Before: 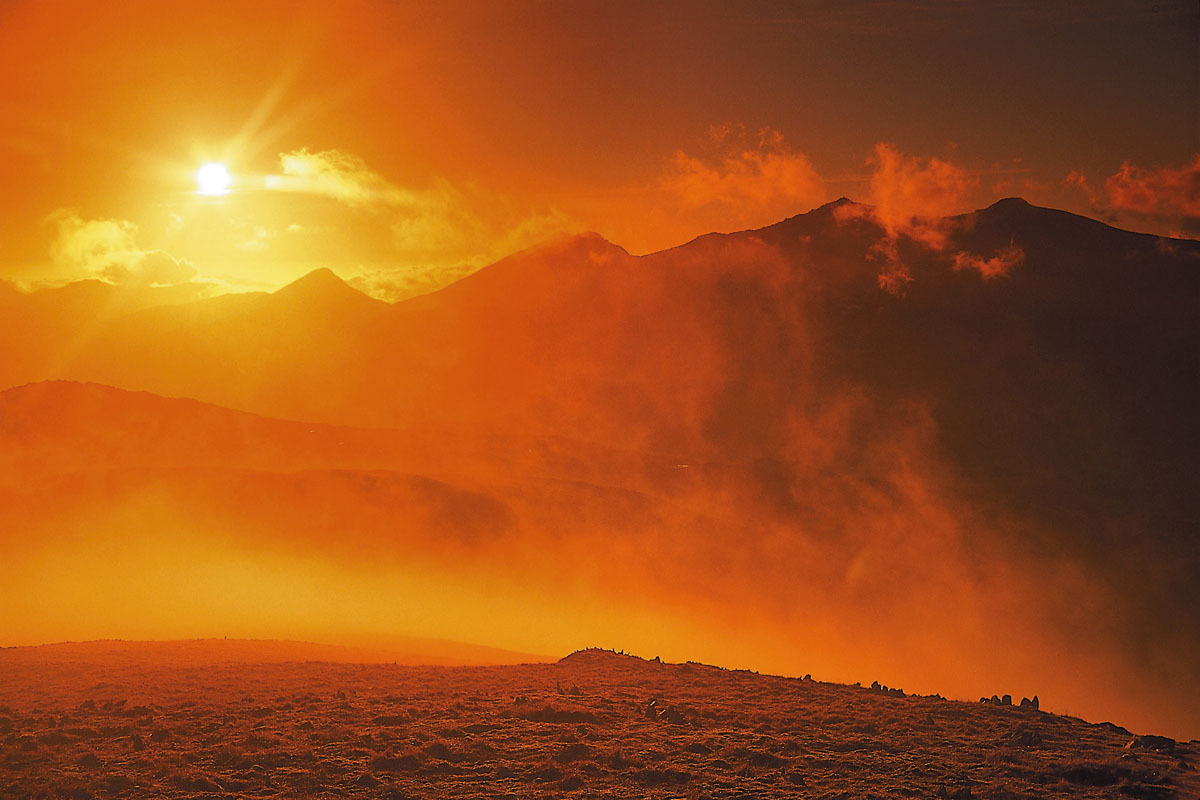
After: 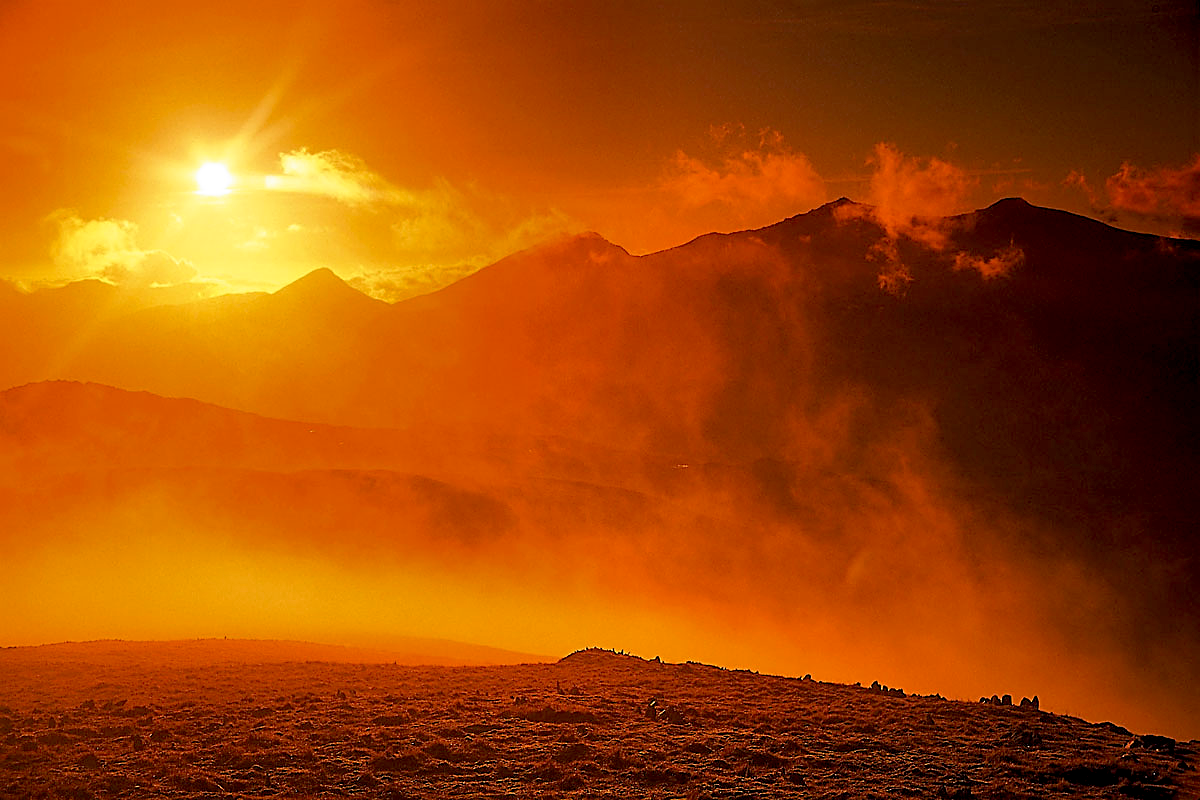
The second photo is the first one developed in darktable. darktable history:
sharpen: on, module defaults
base curve: curves: ch0 [(0.017, 0) (0.425, 0.441) (0.844, 0.933) (1, 1)], preserve colors none
